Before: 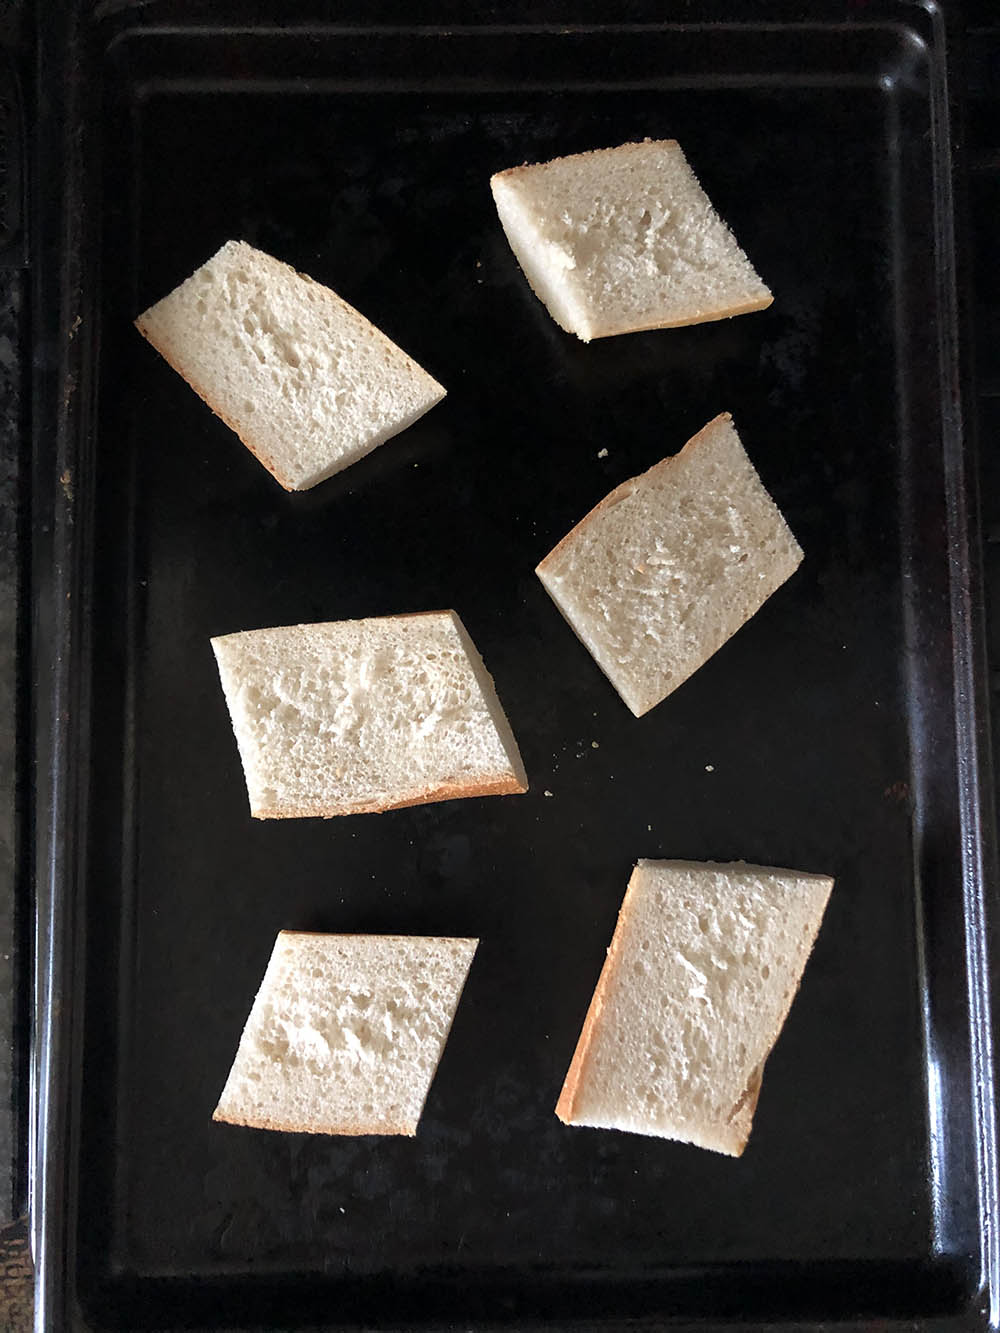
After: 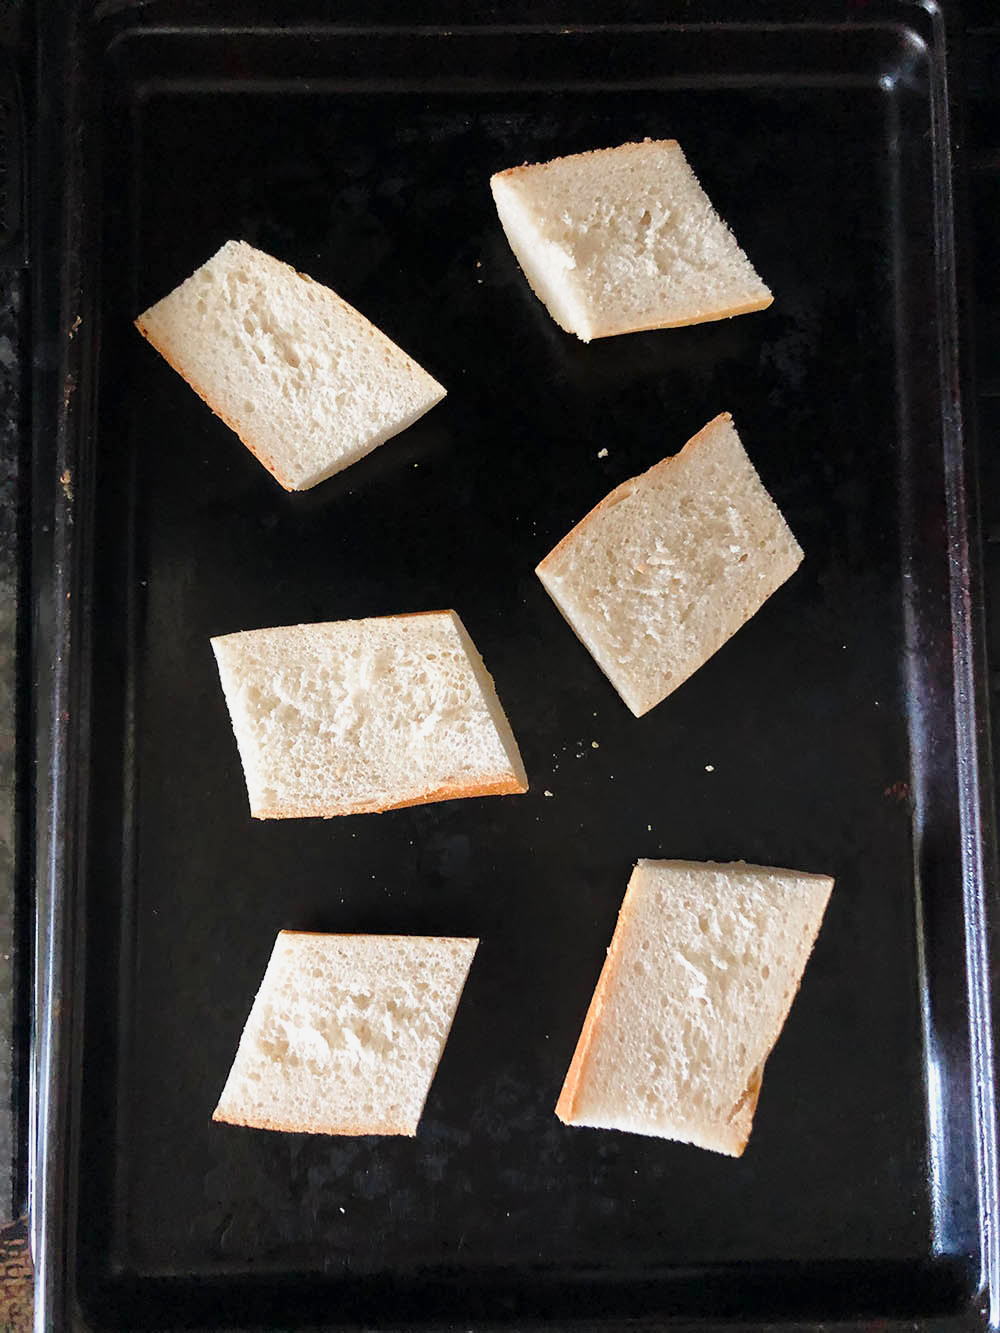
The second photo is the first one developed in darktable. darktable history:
exposure: exposure -0.116 EV, compensate exposure bias true, compensate highlight preservation false
base curve: curves: ch0 [(0, 0) (0.028, 0.03) (0.121, 0.232) (0.46, 0.748) (0.859, 0.968) (1, 1)], preserve colors none
tone equalizer: -8 EV 0.25 EV, -7 EV 0.417 EV, -6 EV 0.417 EV, -5 EV 0.25 EV, -3 EV -0.25 EV, -2 EV -0.417 EV, -1 EV -0.417 EV, +0 EV -0.25 EV, edges refinement/feathering 500, mask exposure compensation -1.57 EV, preserve details guided filter
